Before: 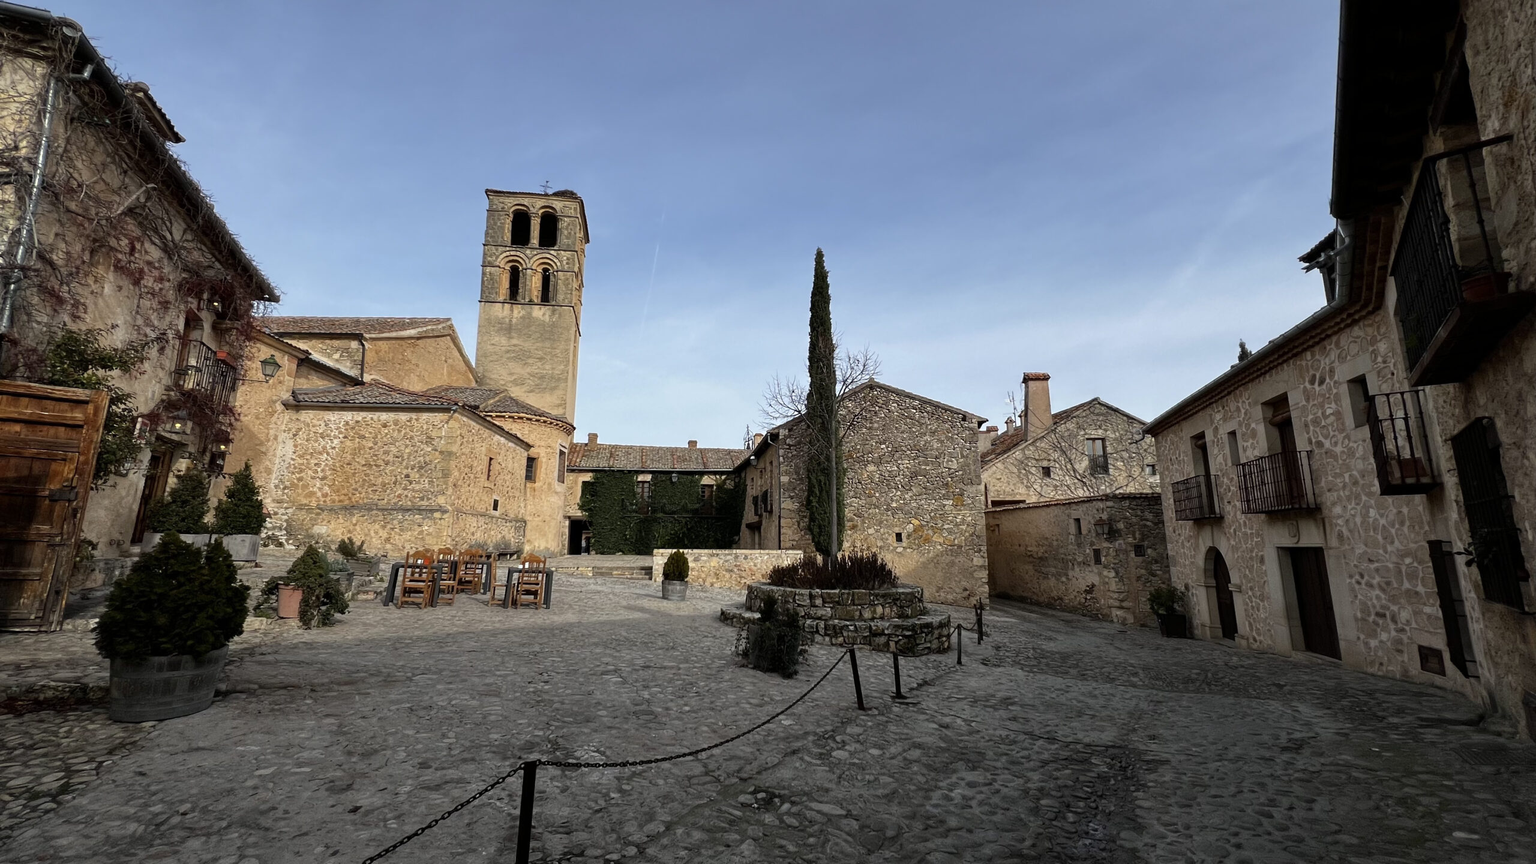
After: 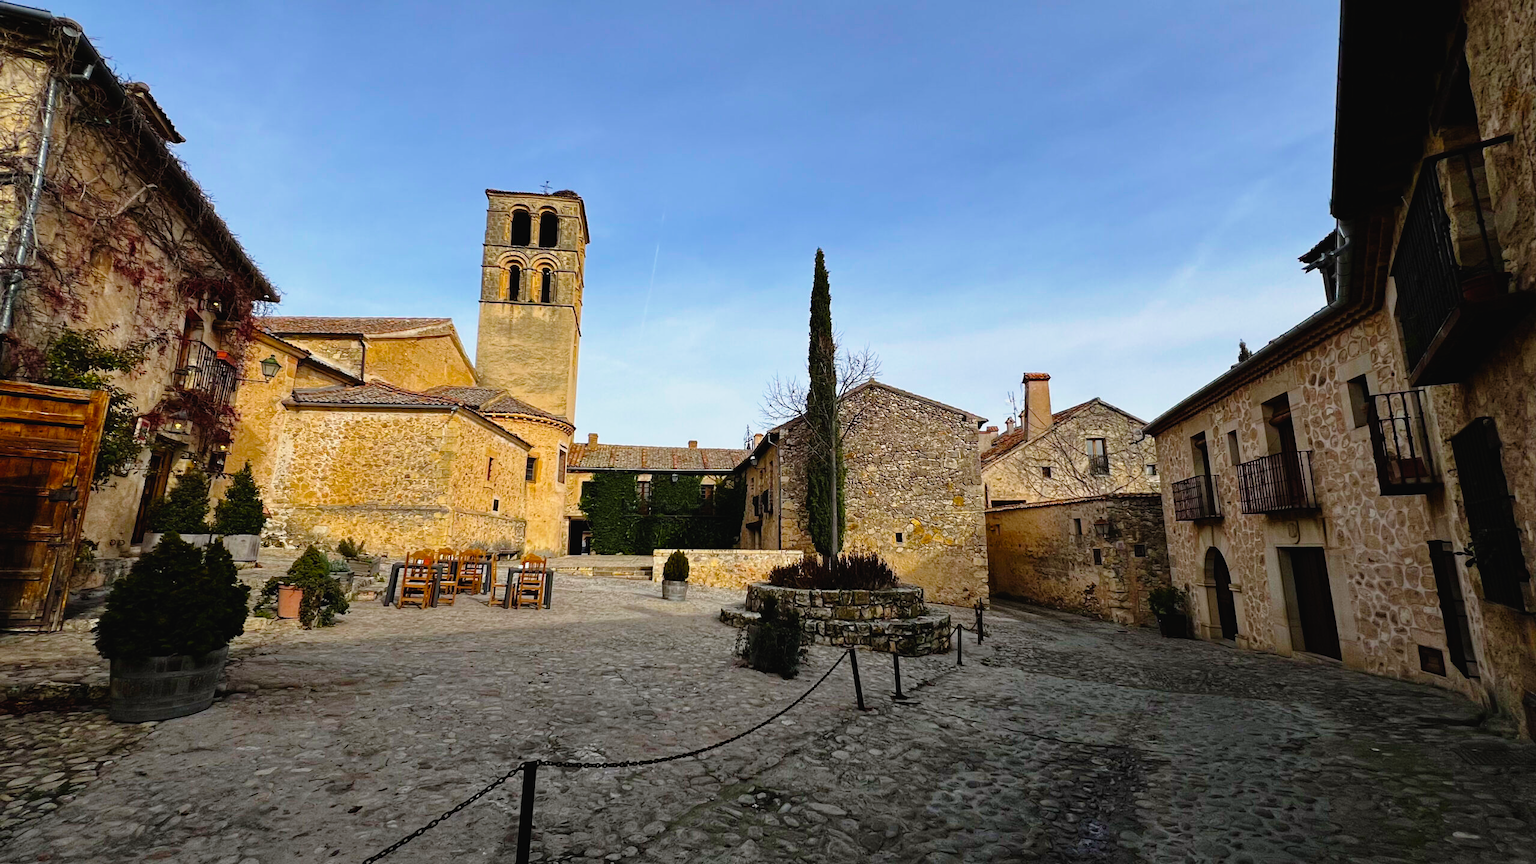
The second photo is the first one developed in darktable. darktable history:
color balance rgb: perceptual saturation grading › global saturation 25.279%, global vibrance 30.397%
tone curve: curves: ch0 [(0, 0.021) (0.049, 0.044) (0.152, 0.14) (0.328, 0.377) (0.473, 0.543) (0.641, 0.705) (0.85, 0.894) (1, 0.969)]; ch1 [(0, 0) (0.302, 0.331) (0.427, 0.433) (0.472, 0.47) (0.502, 0.503) (0.527, 0.524) (0.564, 0.591) (0.602, 0.632) (0.677, 0.701) (0.859, 0.885) (1, 1)]; ch2 [(0, 0) (0.33, 0.301) (0.447, 0.44) (0.487, 0.496) (0.502, 0.516) (0.535, 0.563) (0.565, 0.6) (0.618, 0.629) (1, 1)], preserve colors none
haze removal: compatibility mode true, adaptive false
